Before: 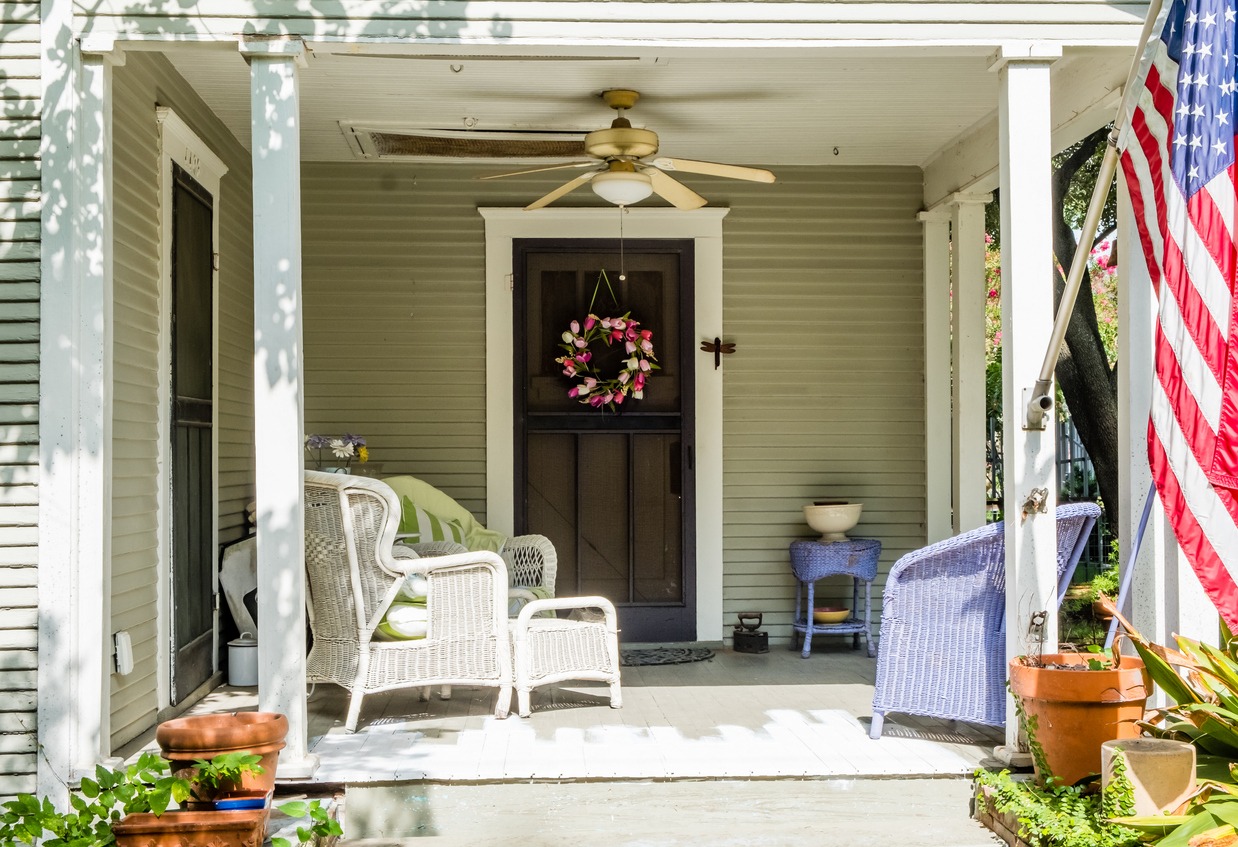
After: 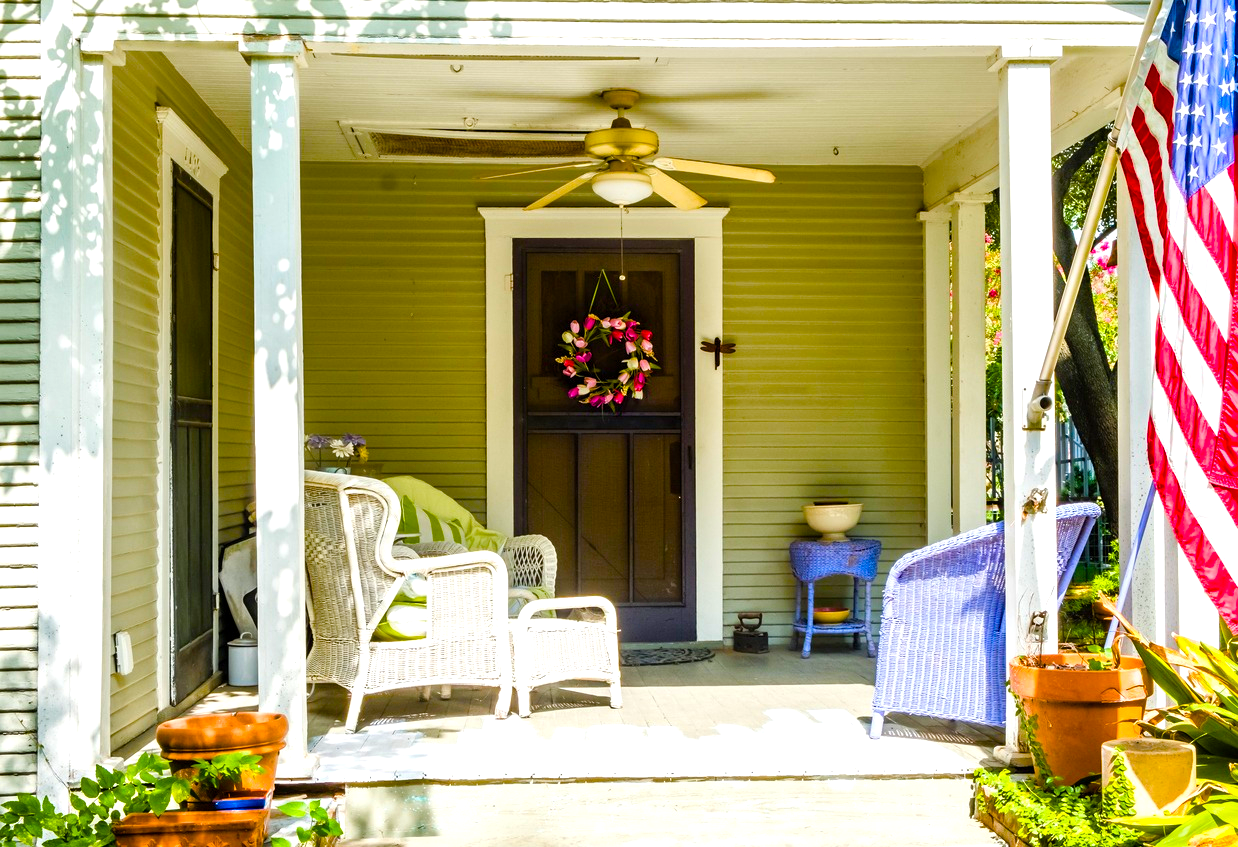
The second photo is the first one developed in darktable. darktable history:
tone equalizer: on, module defaults
color balance rgb: linear chroma grading › shadows 10%, linear chroma grading › highlights 10%, linear chroma grading › global chroma 15%, linear chroma grading › mid-tones 15%, perceptual saturation grading › global saturation 40%, perceptual saturation grading › highlights -25%, perceptual saturation grading › mid-tones 35%, perceptual saturation grading › shadows 35%, perceptual brilliance grading › global brilliance 11.29%, global vibrance 11.29%
